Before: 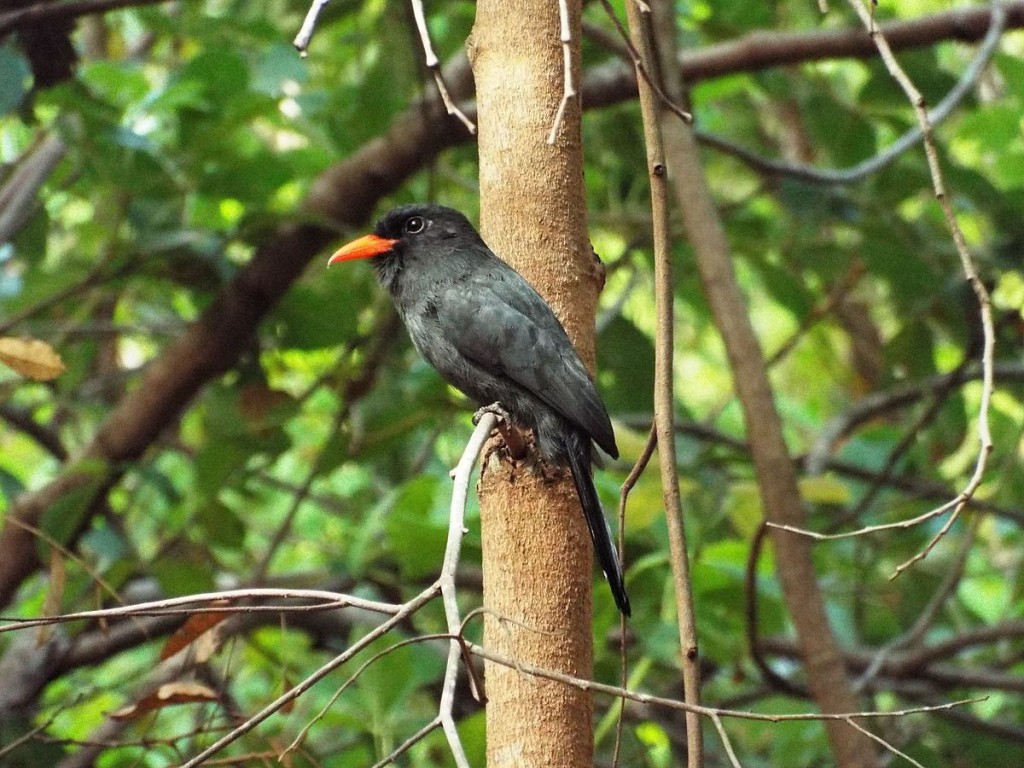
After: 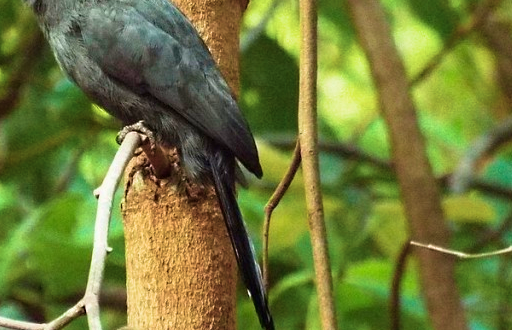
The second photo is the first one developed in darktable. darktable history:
velvia: strength 66.59%, mid-tones bias 0.97
sharpen: radius 5.339, amount 0.312, threshold 26.274
crop: left 34.821%, top 36.676%, right 14.94%, bottom 20.081%
exposure: exposure -0.062 EV, compensate highlight preservation false
